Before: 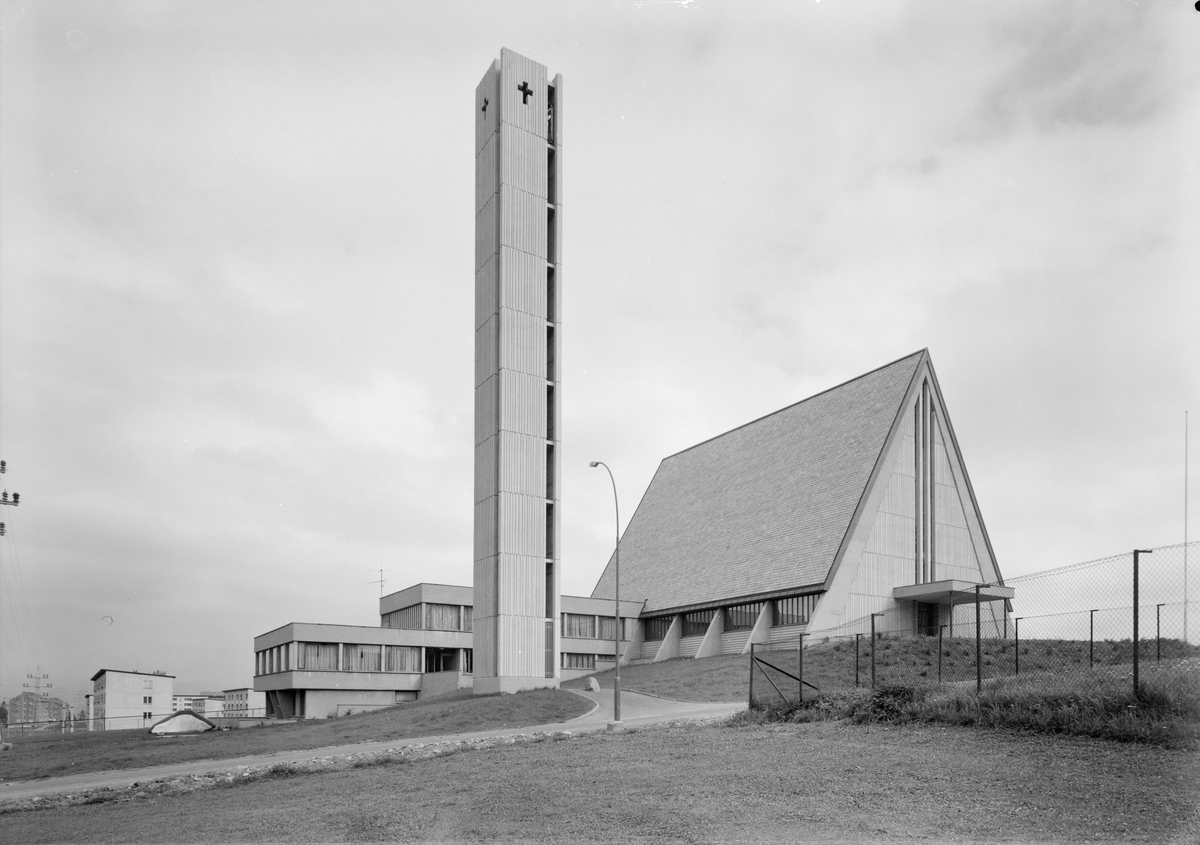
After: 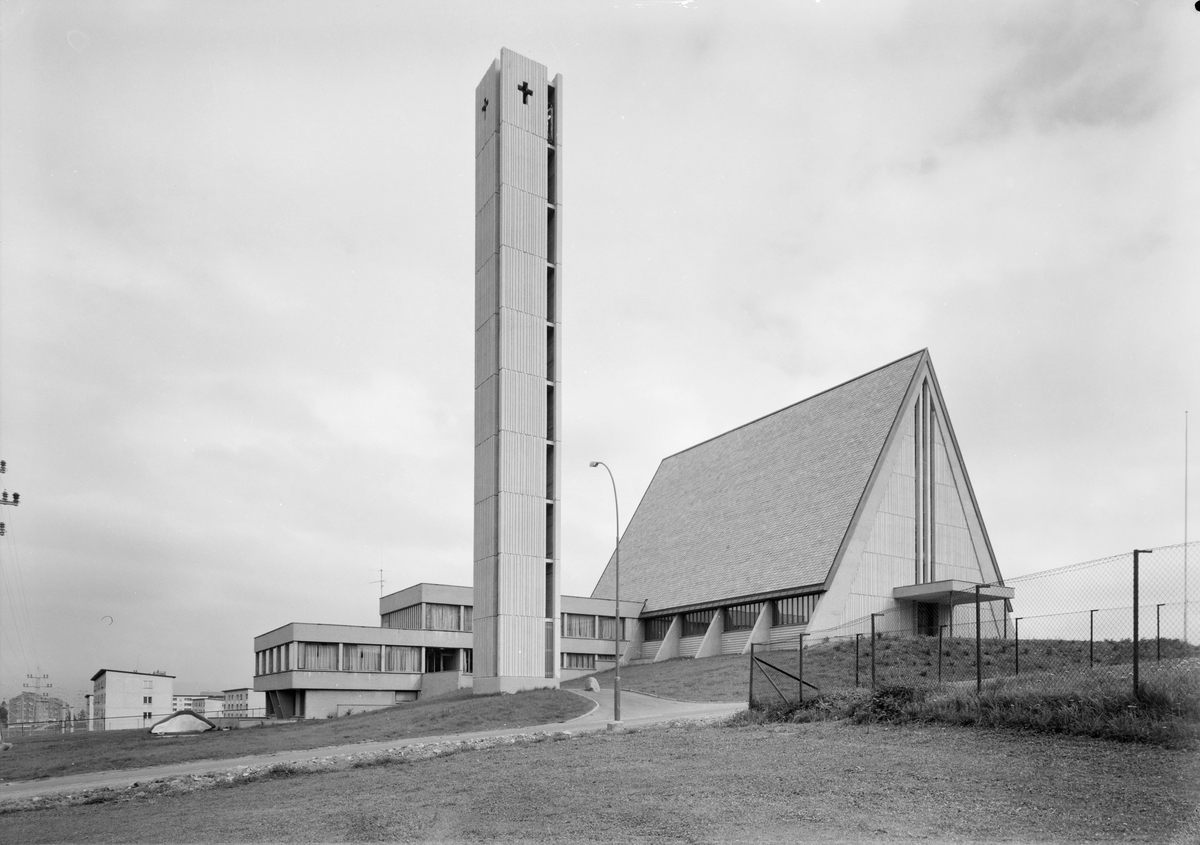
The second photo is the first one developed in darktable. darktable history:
contrast brightness saturation: contrast 0.095, saturation -0.371
